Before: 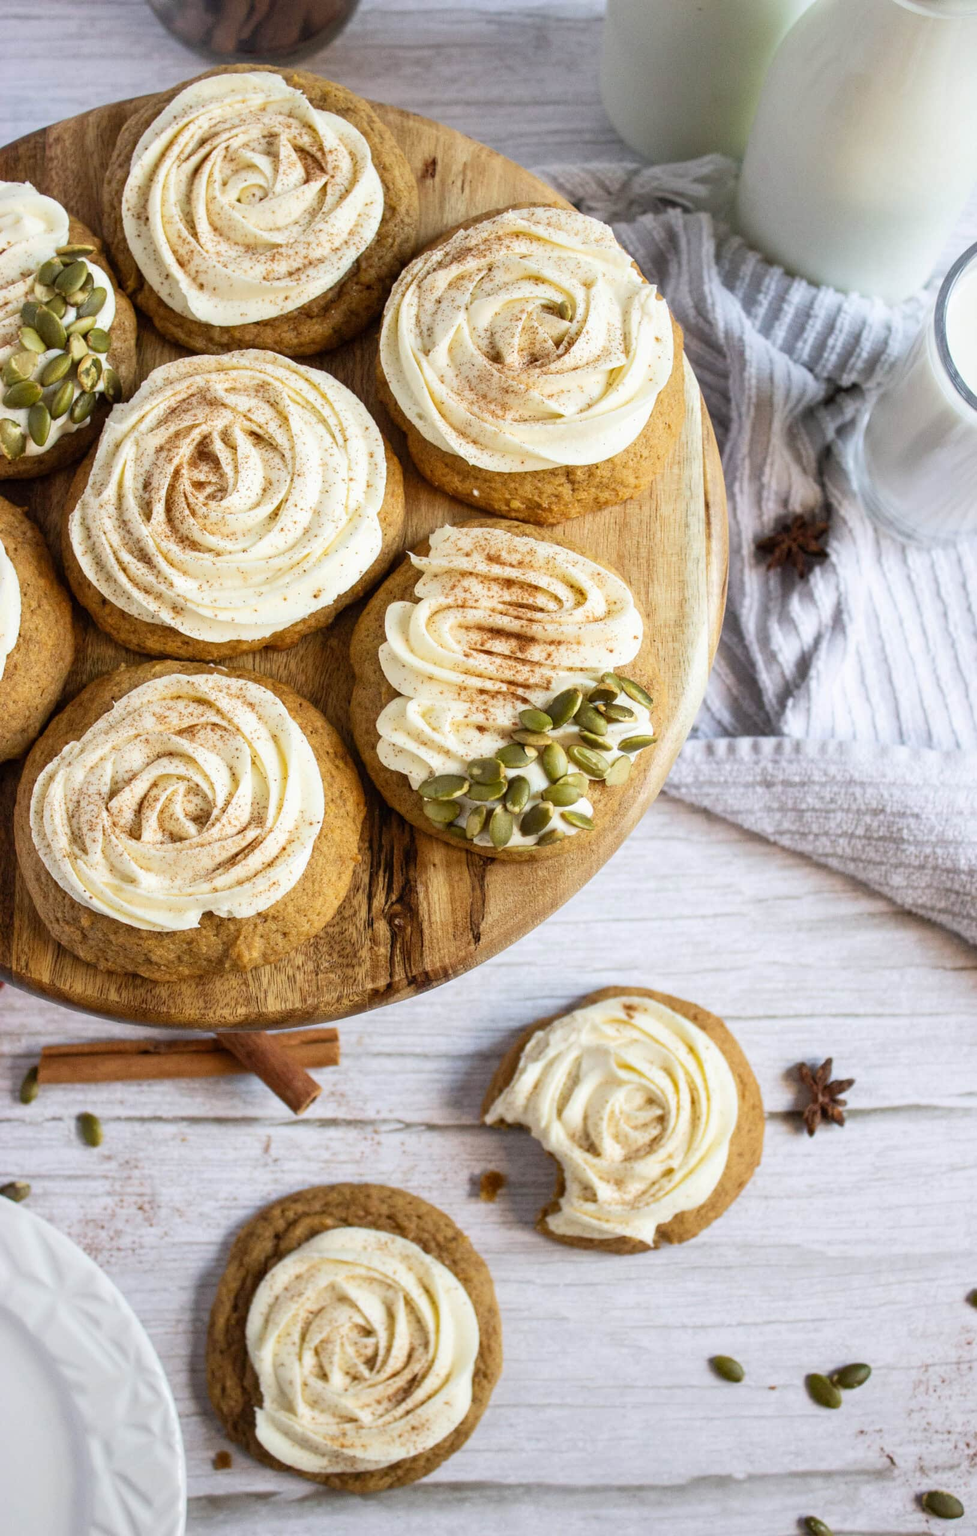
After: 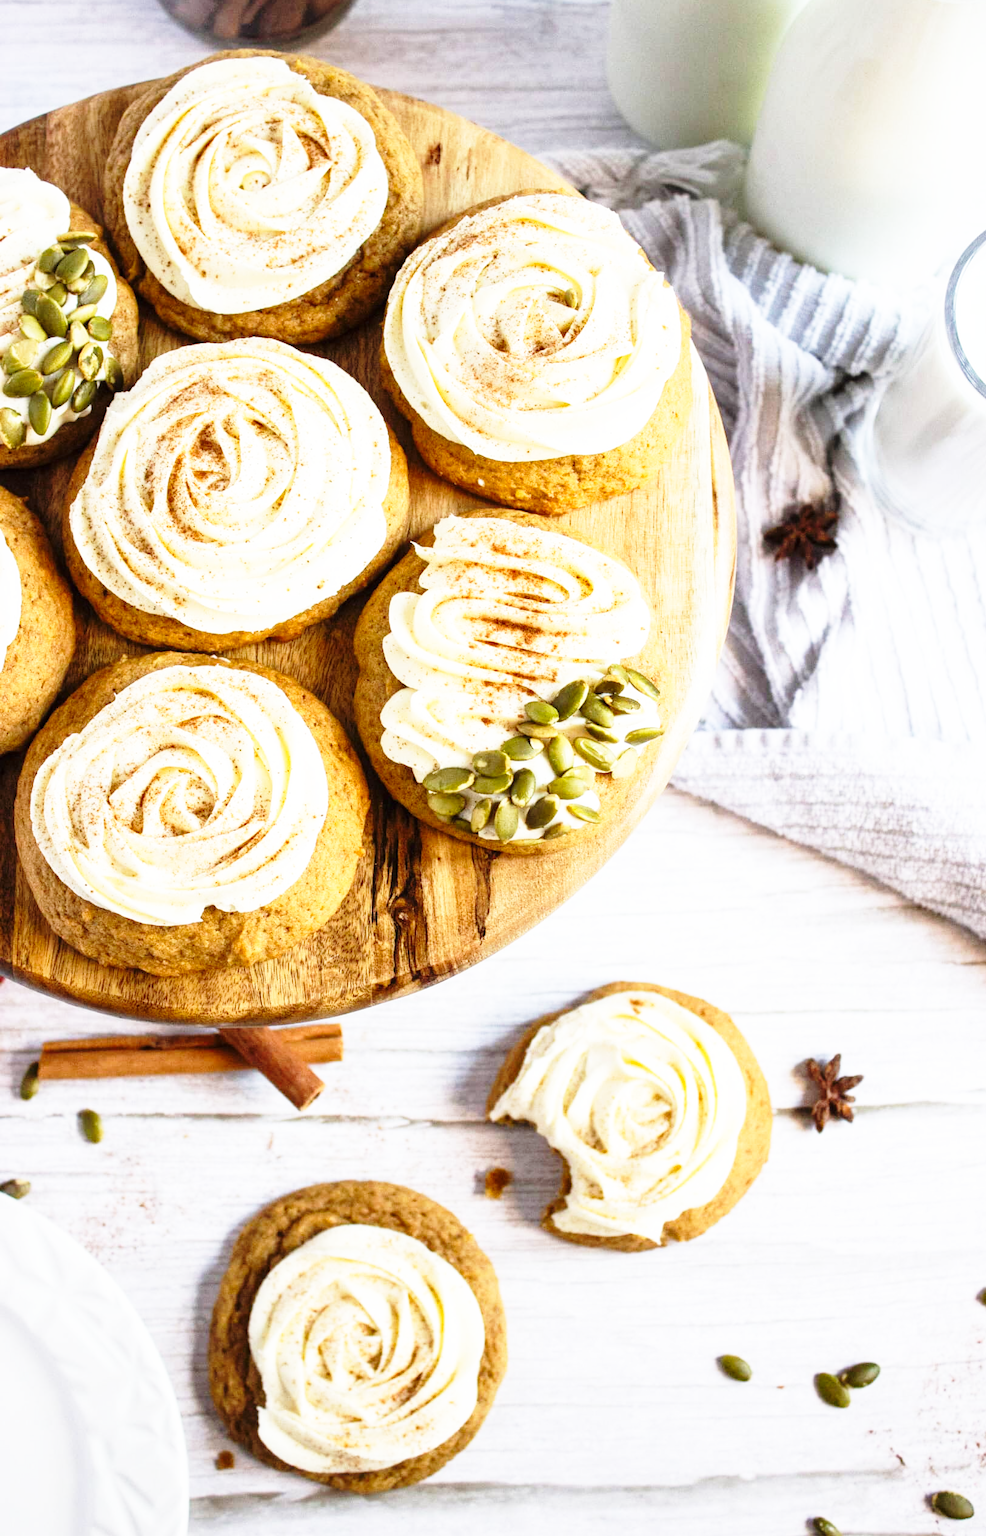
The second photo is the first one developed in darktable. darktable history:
crop: top 1.049%, right 0.001%
base curve: curves: ch0 [(0, 0) (0.026, 0.03) (0.109, 0.232) (0.351, 0.748) (0.669, 0.968) (1, 1)], preserve colors none
